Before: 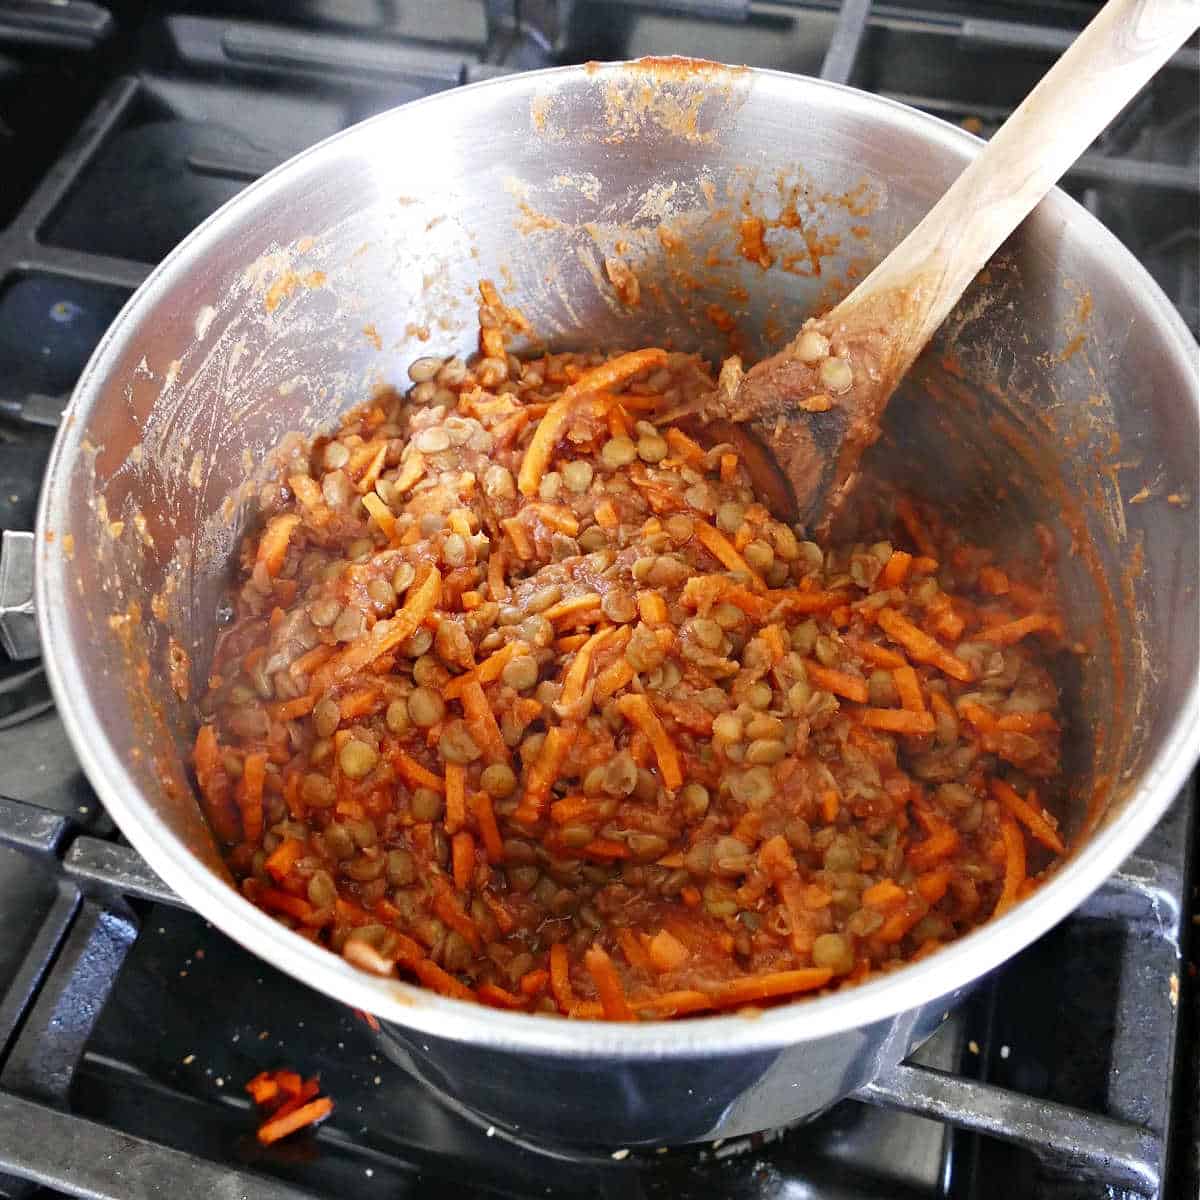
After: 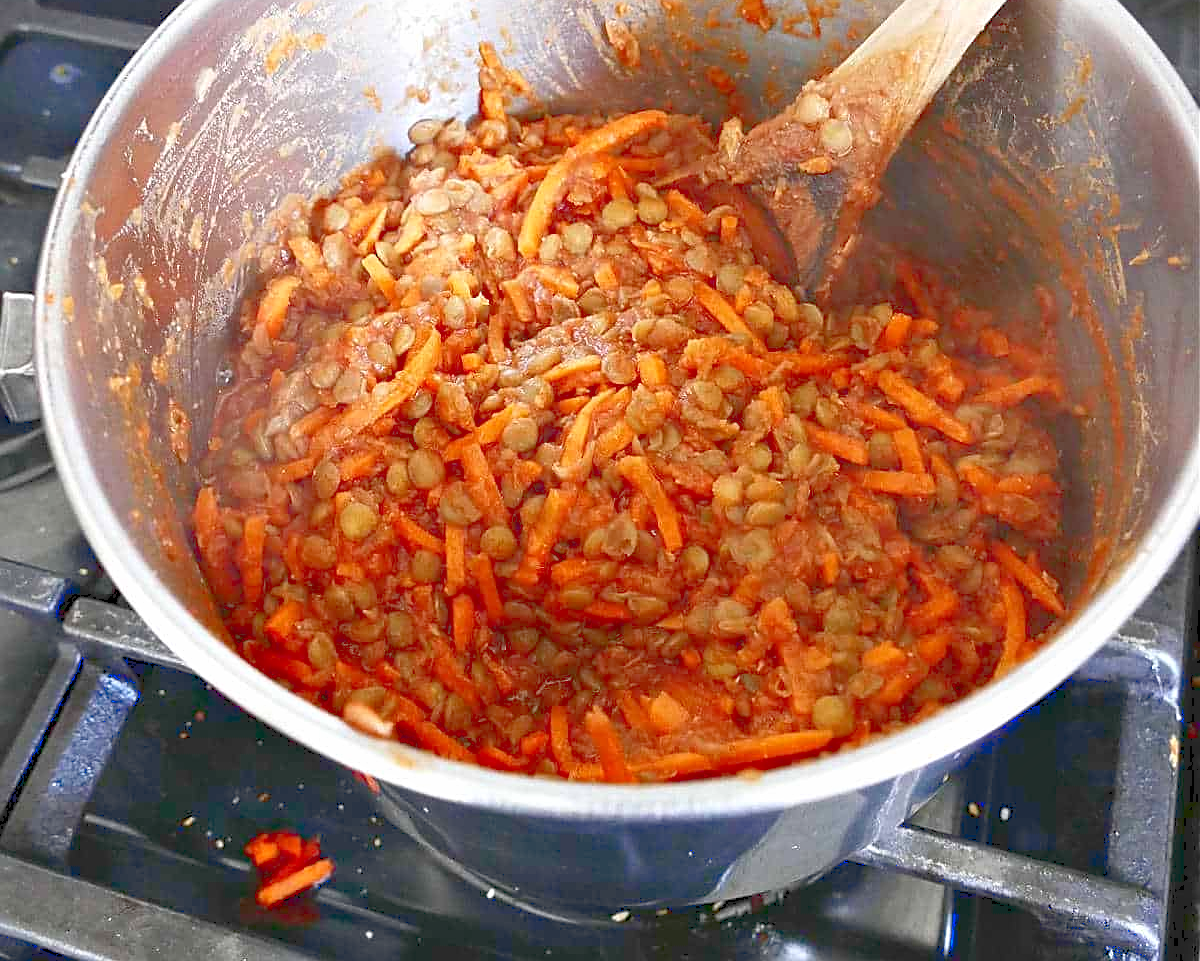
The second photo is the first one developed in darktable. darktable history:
sharpen: on, module defaults
tone curve: curves: ch0 [(0, 0) (0.003, 0.144) (0.011, 0.149) (0.025, 0.159) (0.044, 0.183) (0.069, 0.207) (0.1, 0.236) (0.136, 0.269) (0.177, 0.303) (0.224, 0.339) (0.277, 0.38) (0.335, 0.428) (0.399, 0.478) (0.468, 0.539) (0.543, 0.604) (0.623, 0.679) (0.709, 0.755) (0.801, 0.836) (0.898, 0.918) (1, 1)], color space Lab, linked channels, preserve colors none
tone equalizer: on, module defaults
crop and rotate: top 19.897%
base curve: curves: ch0 [(0, 0) (0.989, 0.992)], preserve colors none
